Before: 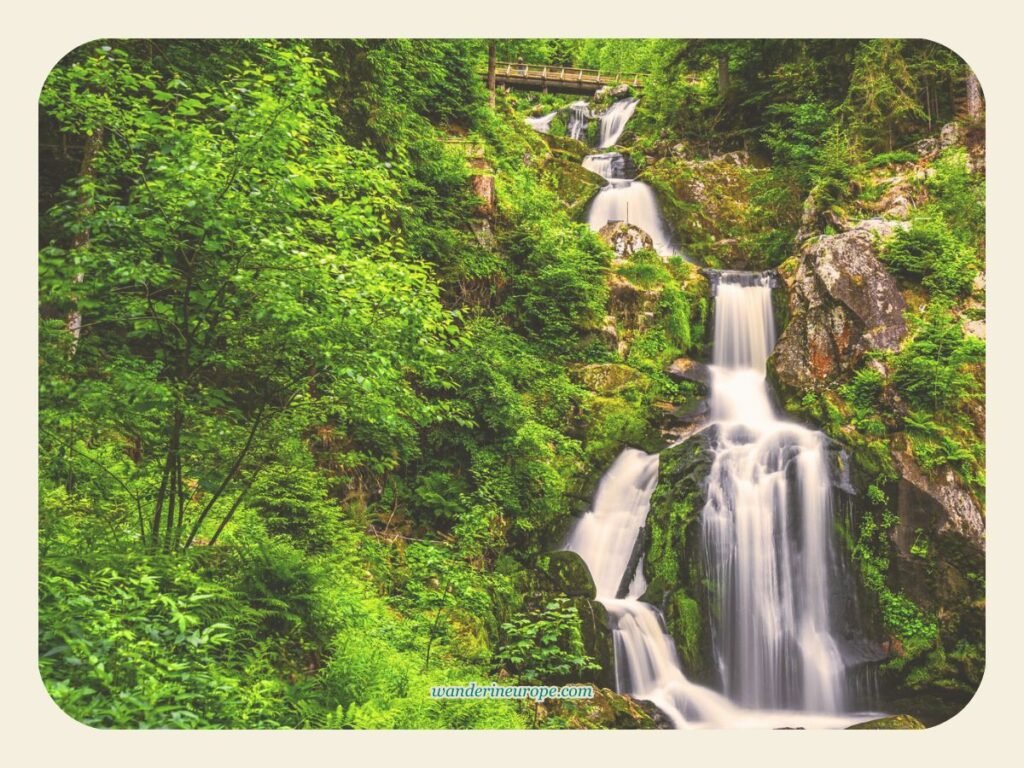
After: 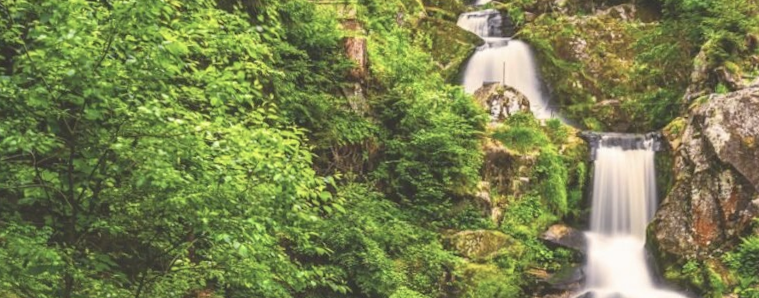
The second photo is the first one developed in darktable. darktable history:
crop: left 7.036%, top 18.398%, right 14.379%, bottom 40.043%
rotate and perspective: rotation 0.062°, lens shift (vertical) 0.115, lens shift (horizontal) -0.133, crop left 0.047, crop right 0.94, crop top 0.061, crop bottom 0.94
contrast brightness saturation: saturation -0.17
